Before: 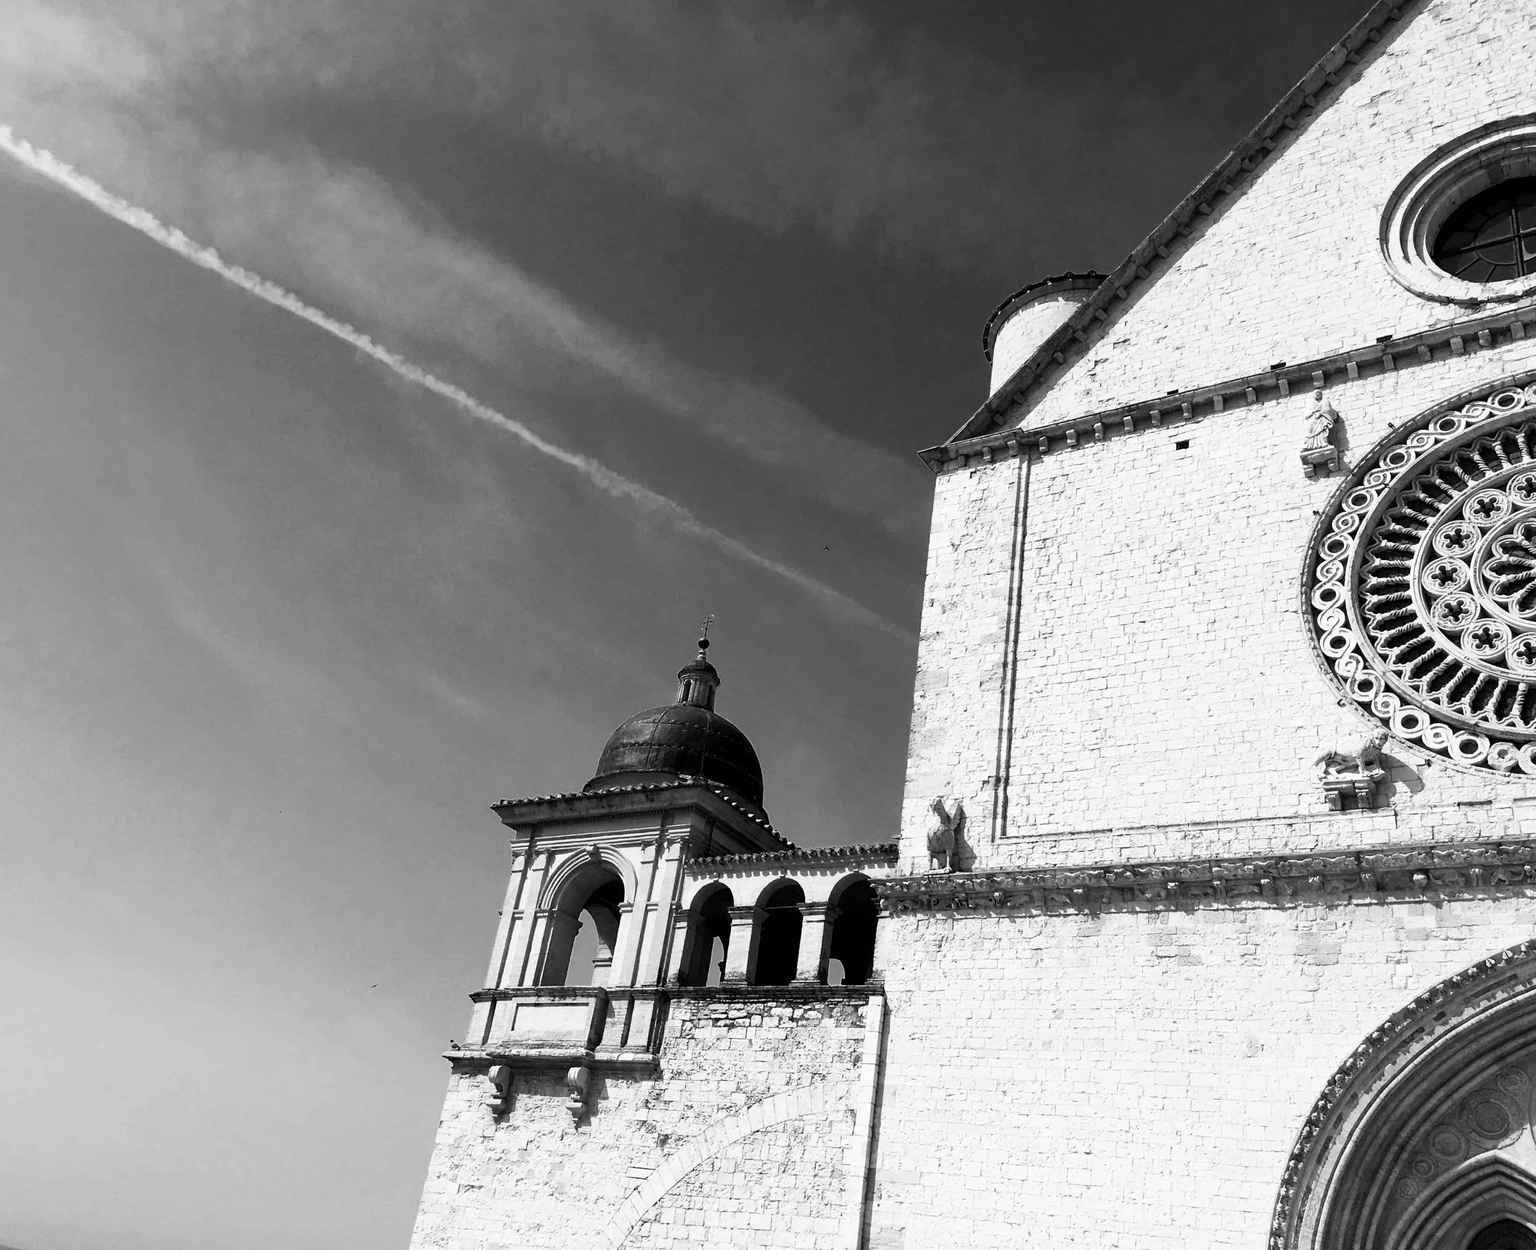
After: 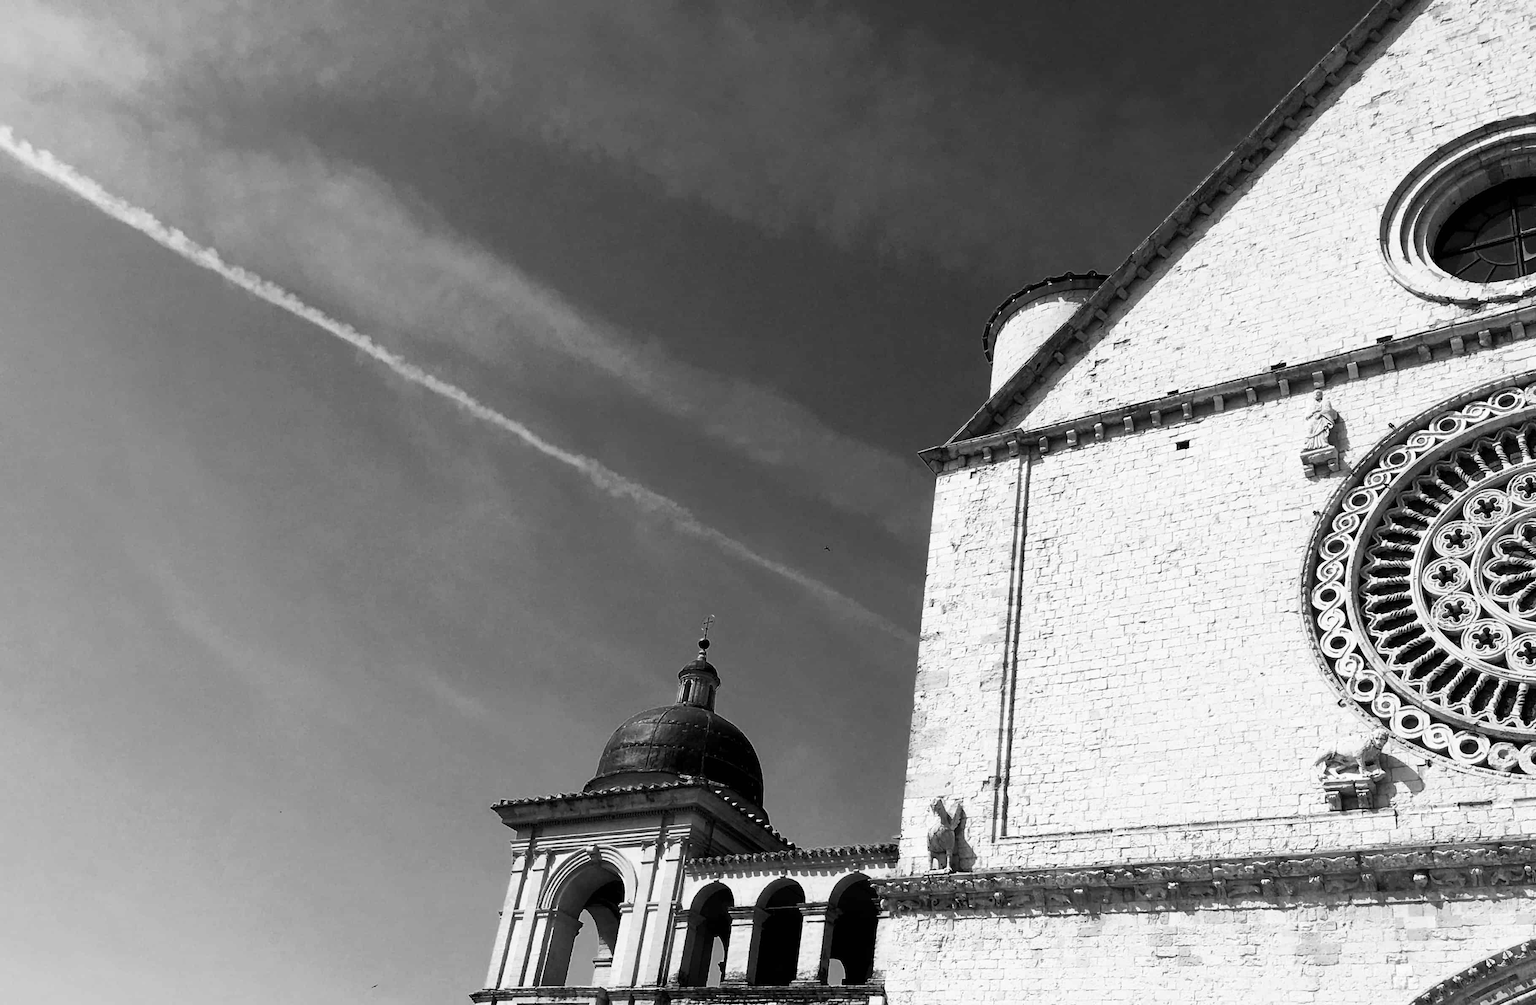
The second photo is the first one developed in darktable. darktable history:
crop: bottom 19.555%
